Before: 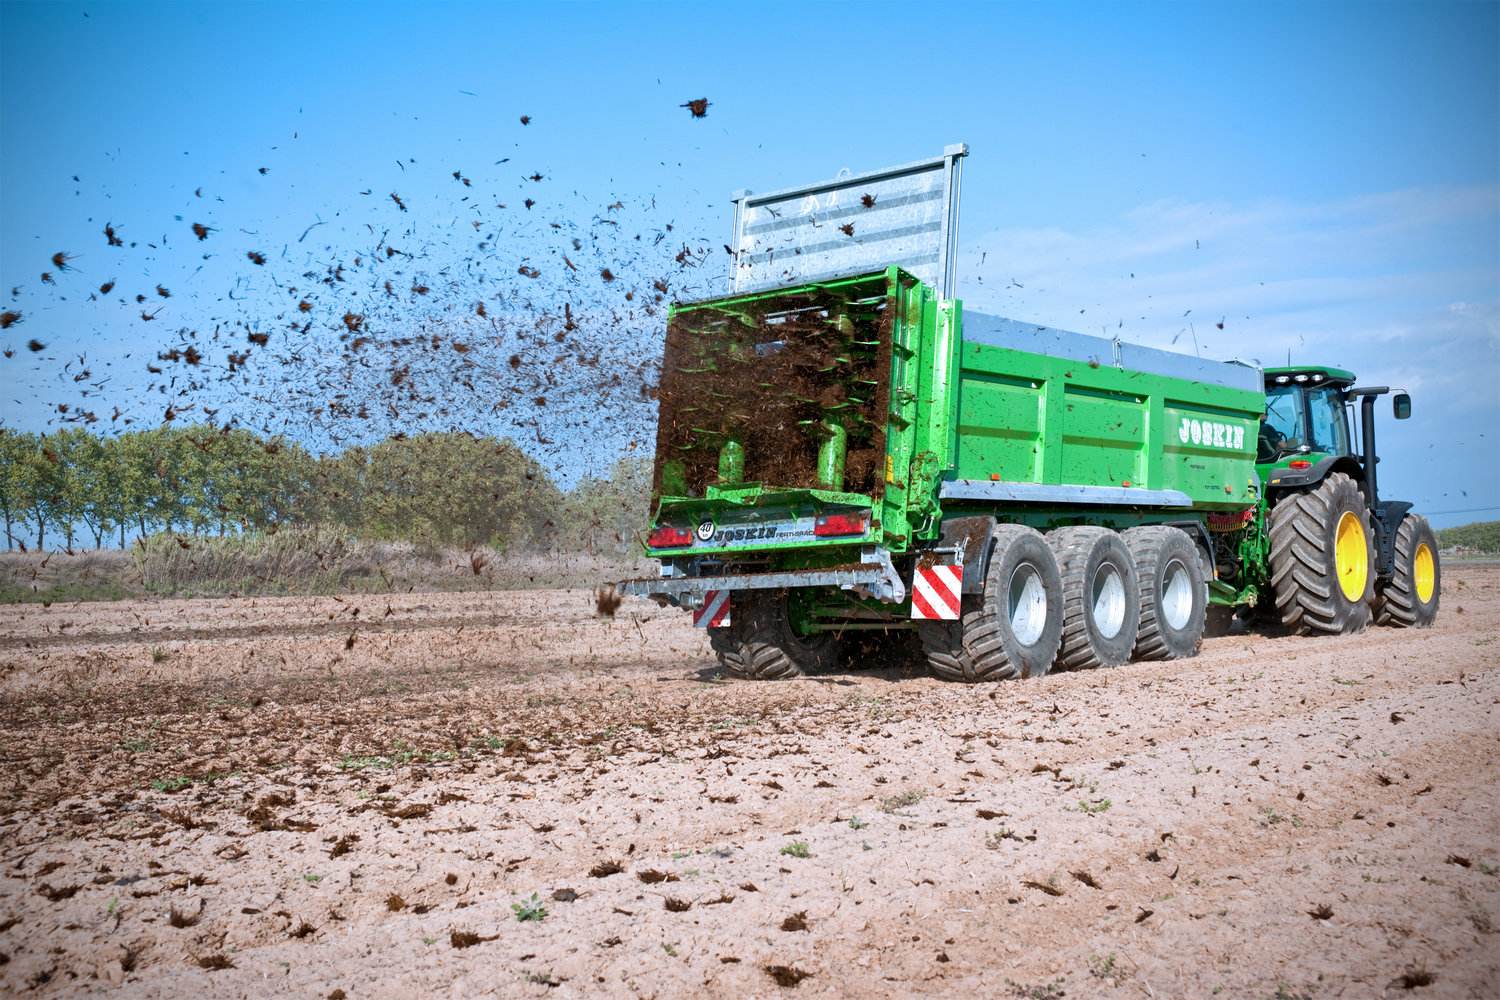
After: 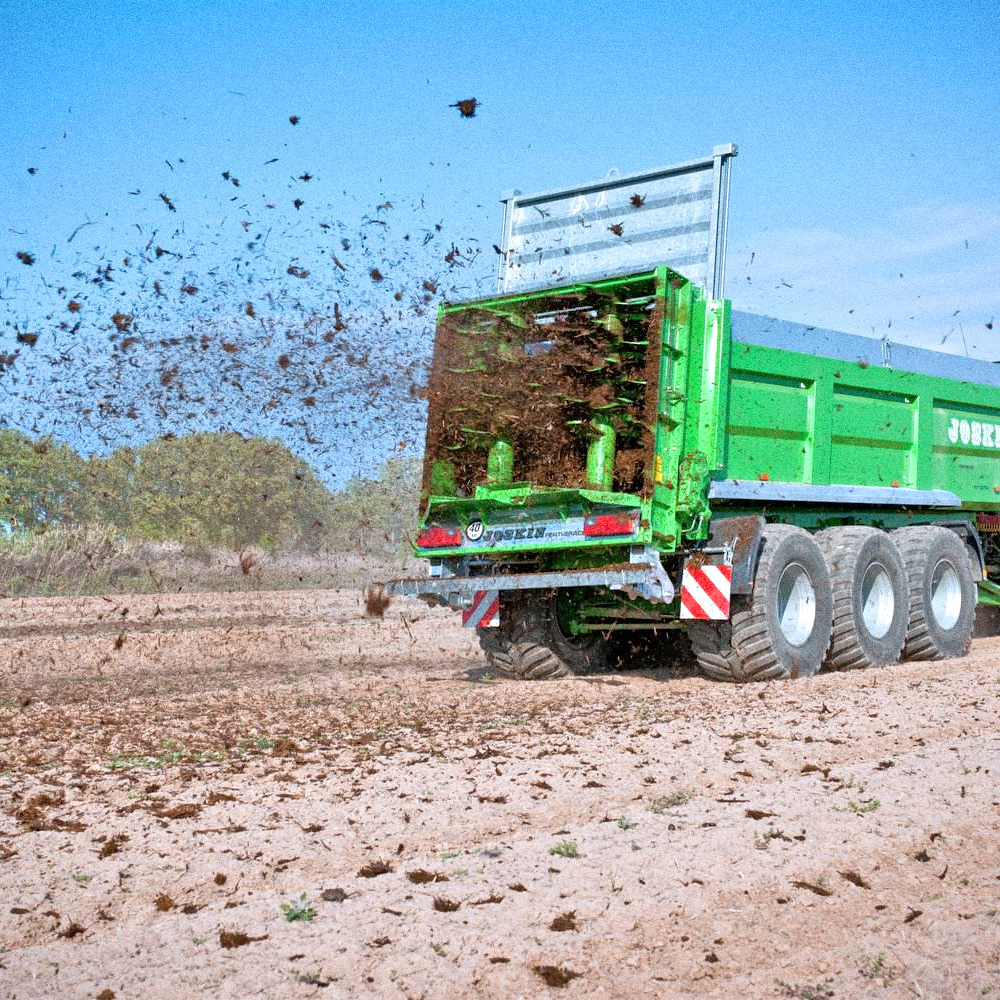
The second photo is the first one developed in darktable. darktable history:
tone equalizer: -7 EV 0.15 EV, -6 EV 0.6 EV, -5 EV 1.15 EV, -4 EV 1.33 EV, -3 EV 1.15 EV, -2 EV 0.6 EV, -1 EV 0.15 EV, mask exposure compensation -0.5 EV
grain: coarseness 0.09 ISO, strength 40%
crop and rotate: left 15.446%, right 17.836%
